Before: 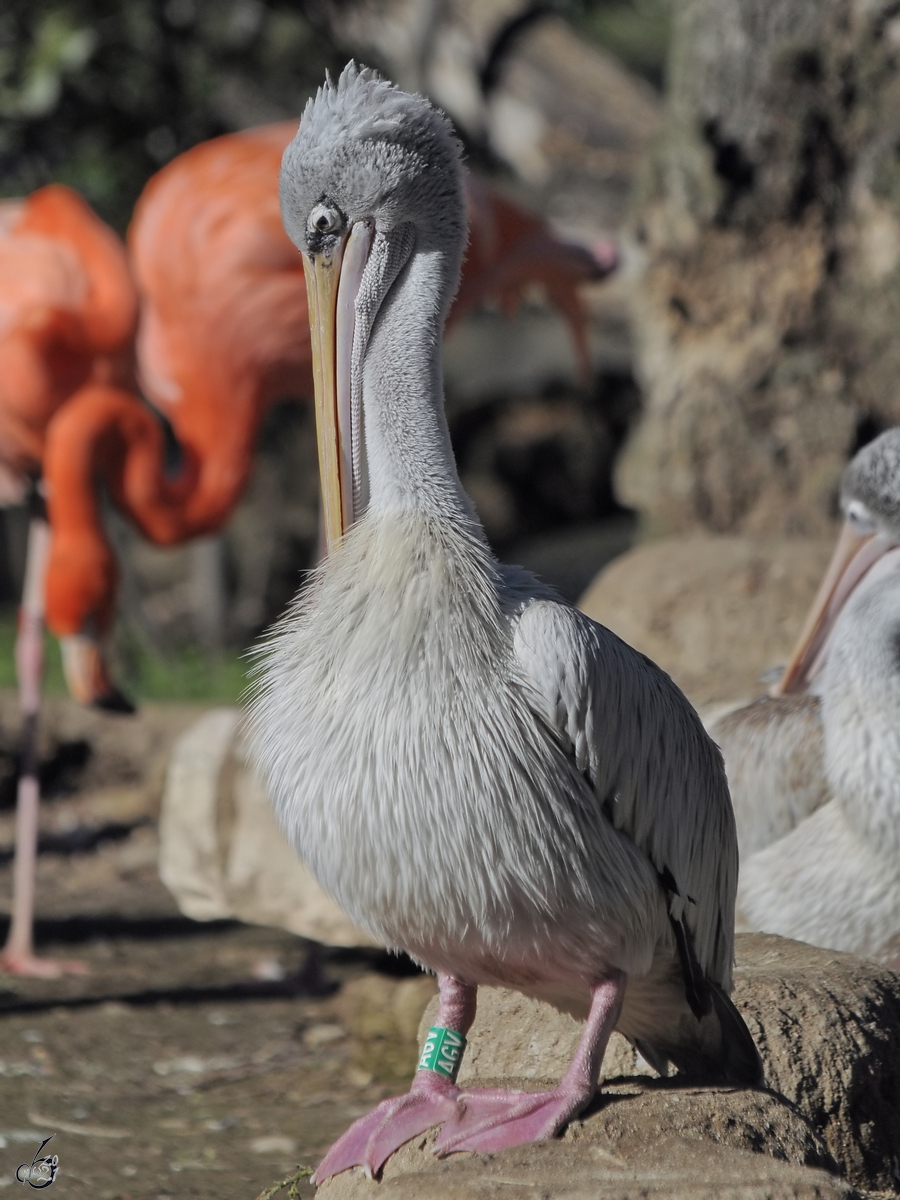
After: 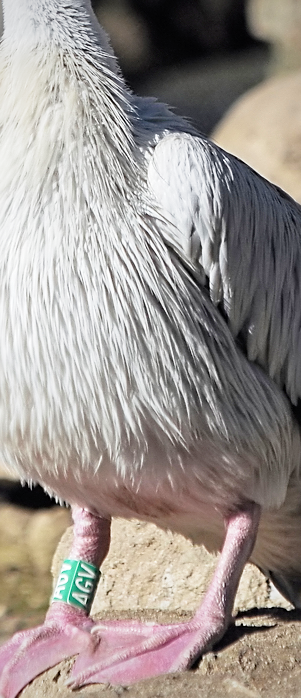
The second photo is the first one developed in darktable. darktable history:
exposure: exposure 0.653 EV, compensate exposure bias true, compensate highlight preservation false
vignetting: fall-off start 84.38%, fall-off radius 80.37%, brightness -0.391, saturation 0.016, width/height ratio 1.217
crop: left 40.74%, top 39.059%, right 25.726%, bottom 2.768%
tone curve: curves: ch0 [(0, 0) (0.062, 0.037) (0.142, 0.138) (0.359, 0.419) (0.469, 0.544) (0.634, 0.722) (0.839, 0.909) (0.998, 0.978)]; ch1 [(0, 0) (0.437, 0.408) (0.472, 0.47) (0.502, 0.503) (0.527, 0.523) (0.559, 0.573) (0.608, 0.665) (0.669, 0.748) (0.859, 0.899) (1, 1)]; ch2 [(0, 0) (0.33, 0.301) (0.421, 0.443) (0.473, 0.498) (0.502, 0.5) (0.535, 0.531) (0.575, 0.603) (0.608, 0.667) (1, 1)], preserve colors none
sharpen: on, module defaults
